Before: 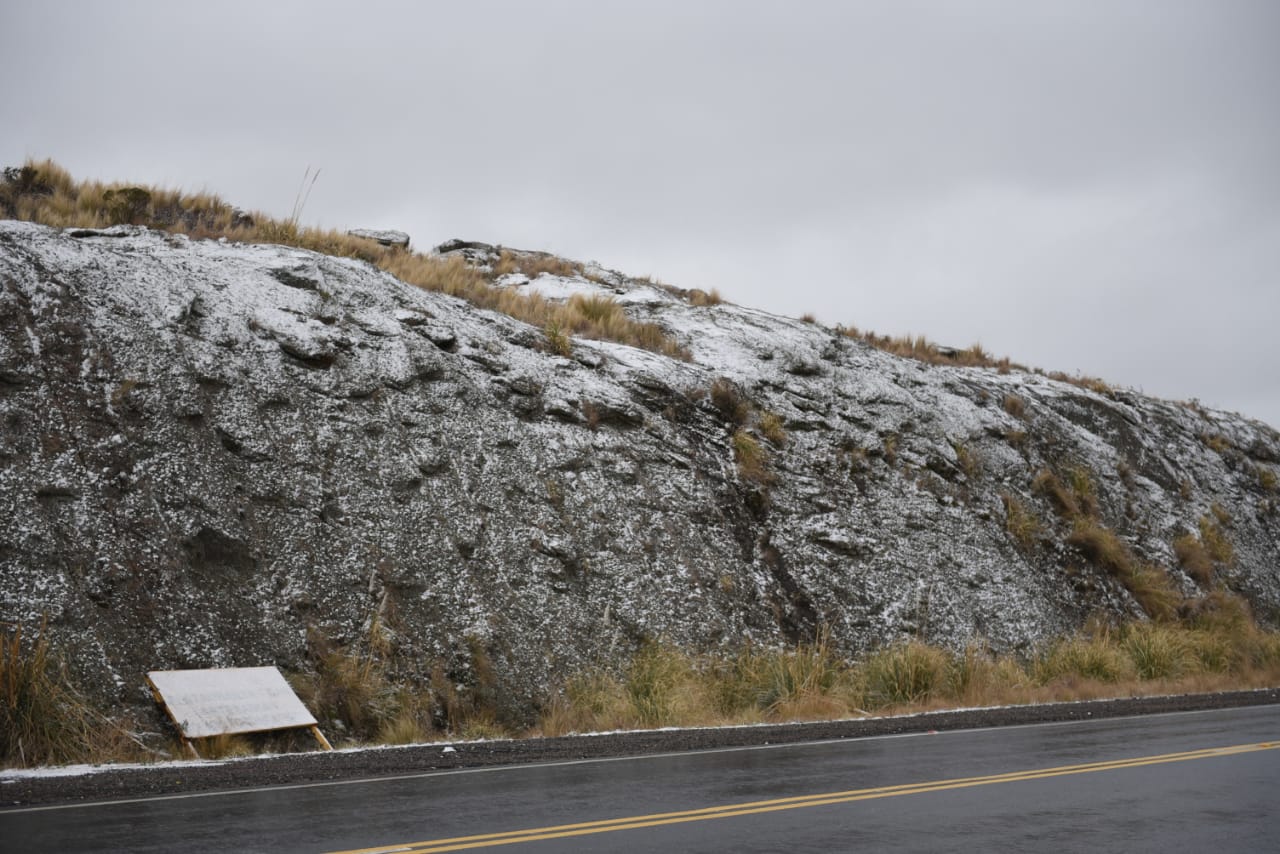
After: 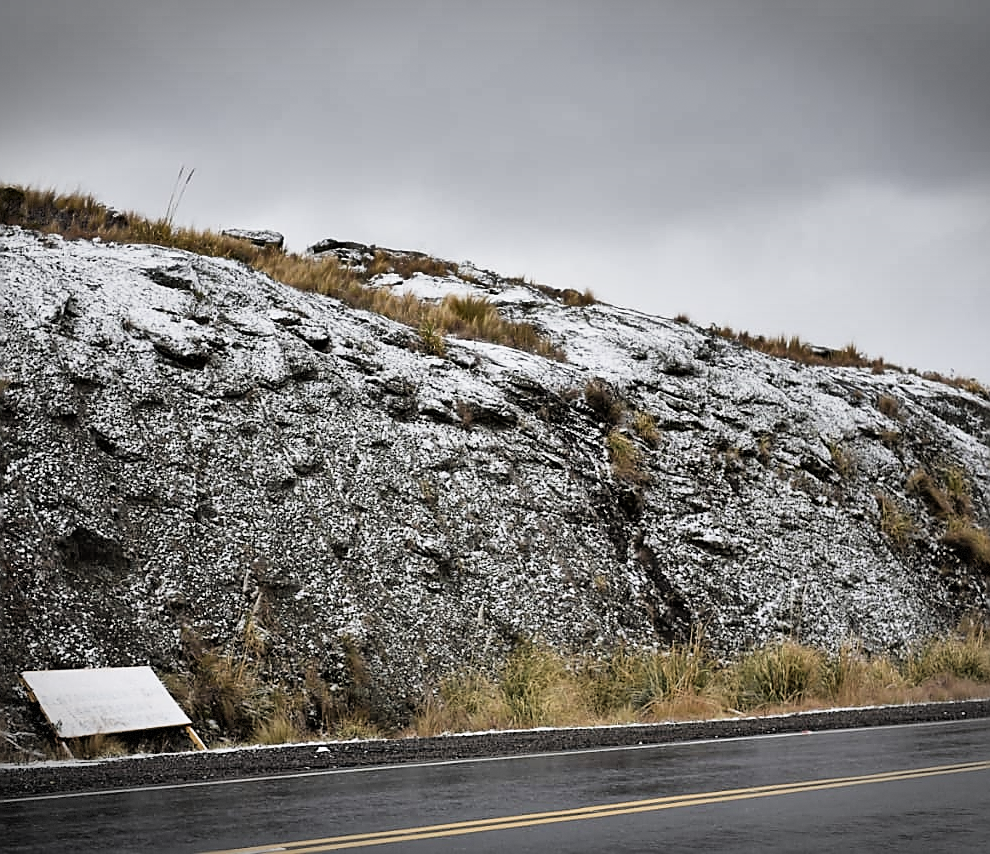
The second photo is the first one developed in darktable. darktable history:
crop: left 9.853%, right 12.735%
filmic rgb: black relative exposure -5.11 EV, white relative exposure 3.21 EV, hardness 3.45, contrast 1.188, highlights saturation mix -49.75%
shadows and highlights: shadows 24.69, highlights -77.22, soften with gaussian
sharpen: radius 1.362, amount 1.265, threshold 0.614
exposure: exposure 0.608 EV, compensate exposure bias true, compensate highlight preservation false
vignetting: fall-off start 99.92%, width/height ratio 1.31, dithering 8-bit output, unbound false
tone curve: curves: ch0 [(0, 0) (0.253, 0.237) (1, 1)]; ch1 [(0, 0) (0.411, 0.385) (0.502, 0.506) (0.557, 0.565) (0.66, 0.683) (1, 1)]; ch2 [(0, 0) (0.394, 0.413) (0.5, 0.5) (1, 1)], preserve colors none
